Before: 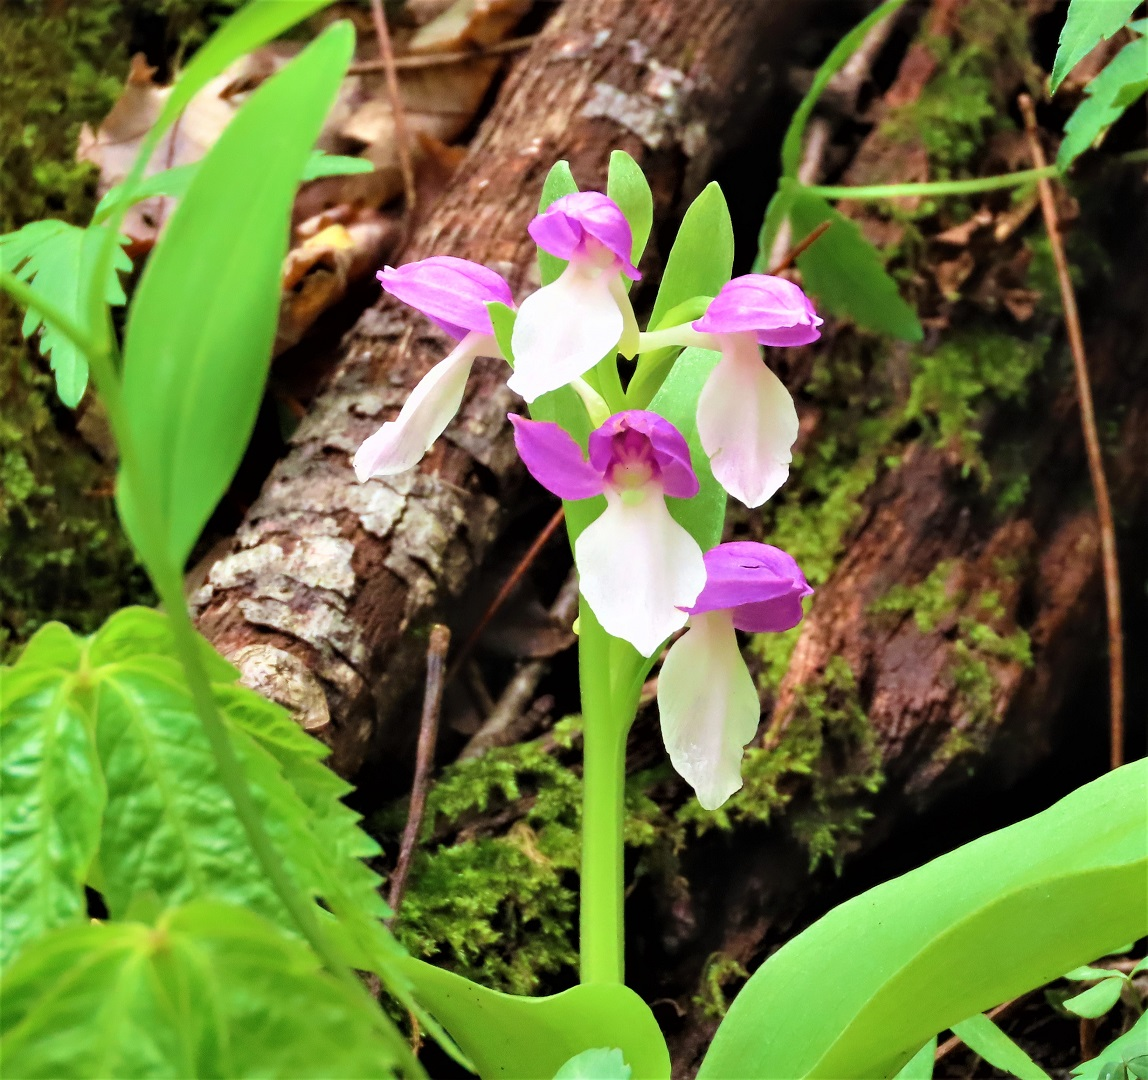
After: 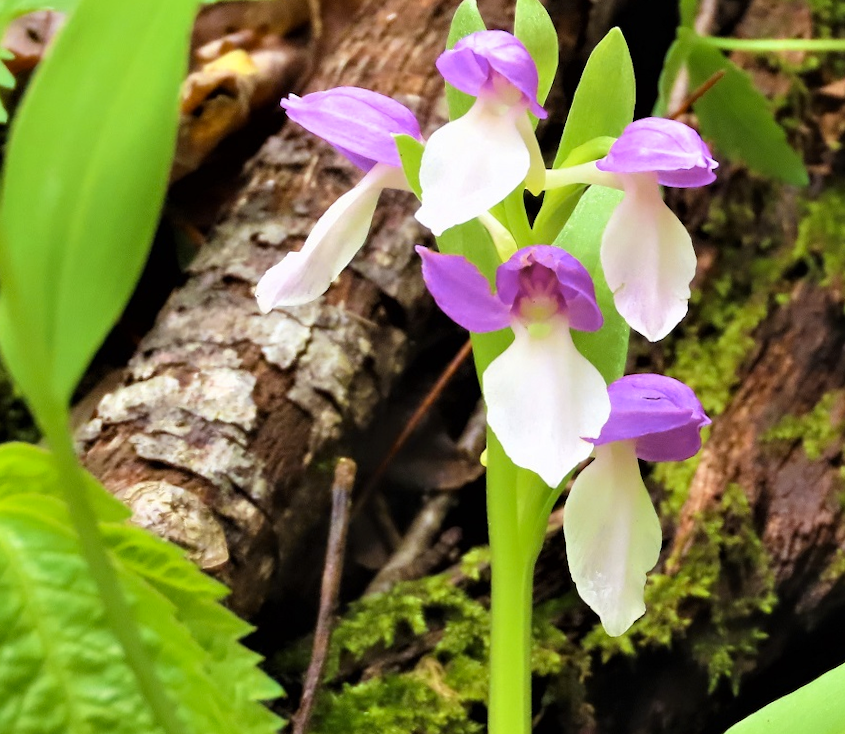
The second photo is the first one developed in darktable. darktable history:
color contrast: green-magenta contrast 0.8, blue-yellow contrast 1.1, unbound 0
crop and rotate: left 11.831%, top 11.346%, right 13.429%, bottom 13.899%
rotate and perspective: rotation -0.013°, lens shift (vertical) -0.027, lens shift (horizontal) 0.178, crop left 0.016, crop right 0.989, crop top 0.082, crop bottom 0.918
